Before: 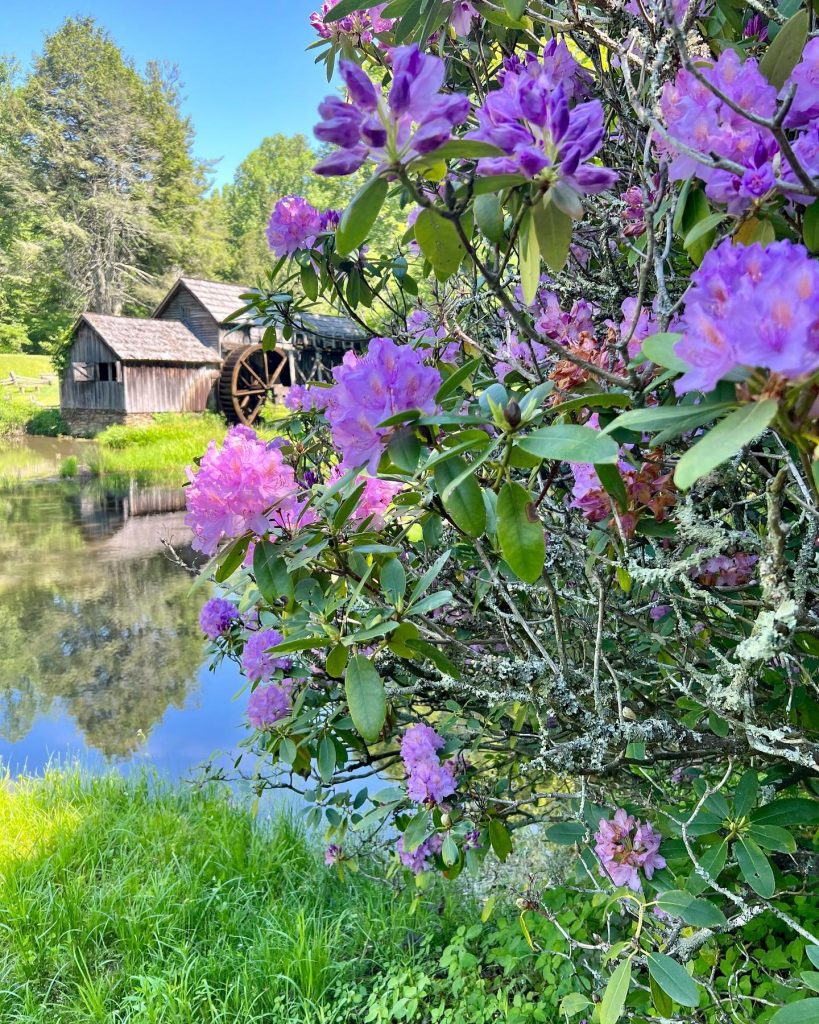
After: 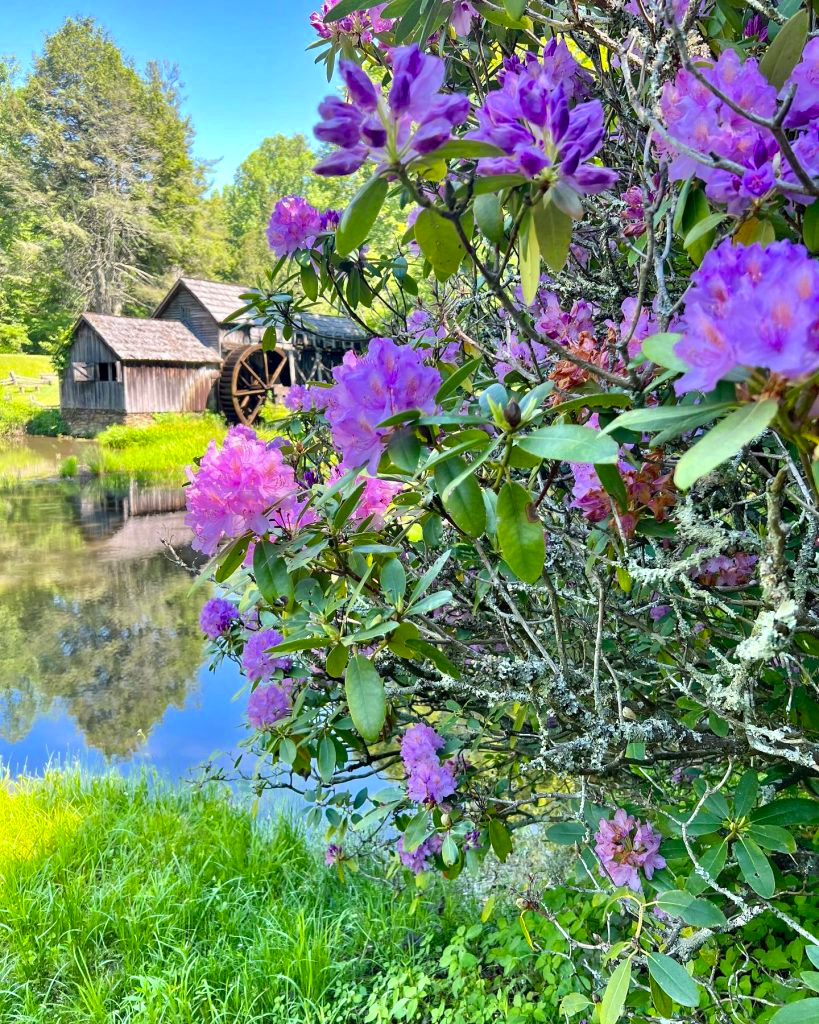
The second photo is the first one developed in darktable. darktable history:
color zones: curves: ch0 [(0.25, 0.5) (0.463, 0.627) (0.484, 0.637) (0.75, 0.5)]
color balance rgb: linear chroma grading › global chroma 6.48%, perceptual saturation grading › global saturation 12.96%, global vibrance 6.02%
